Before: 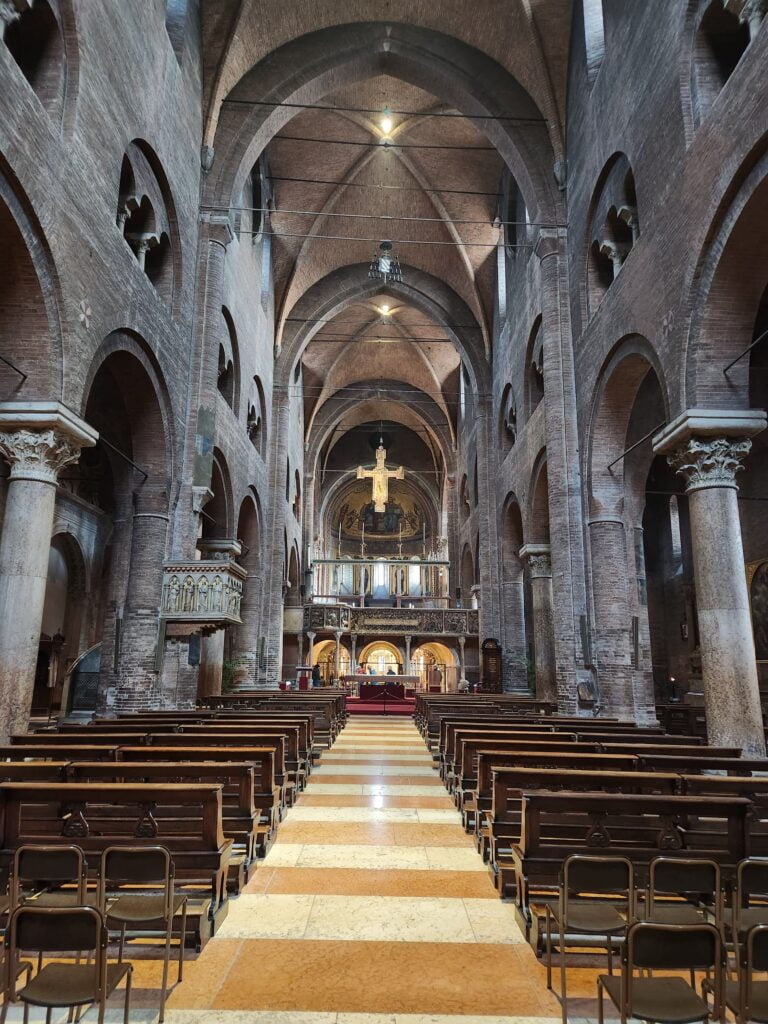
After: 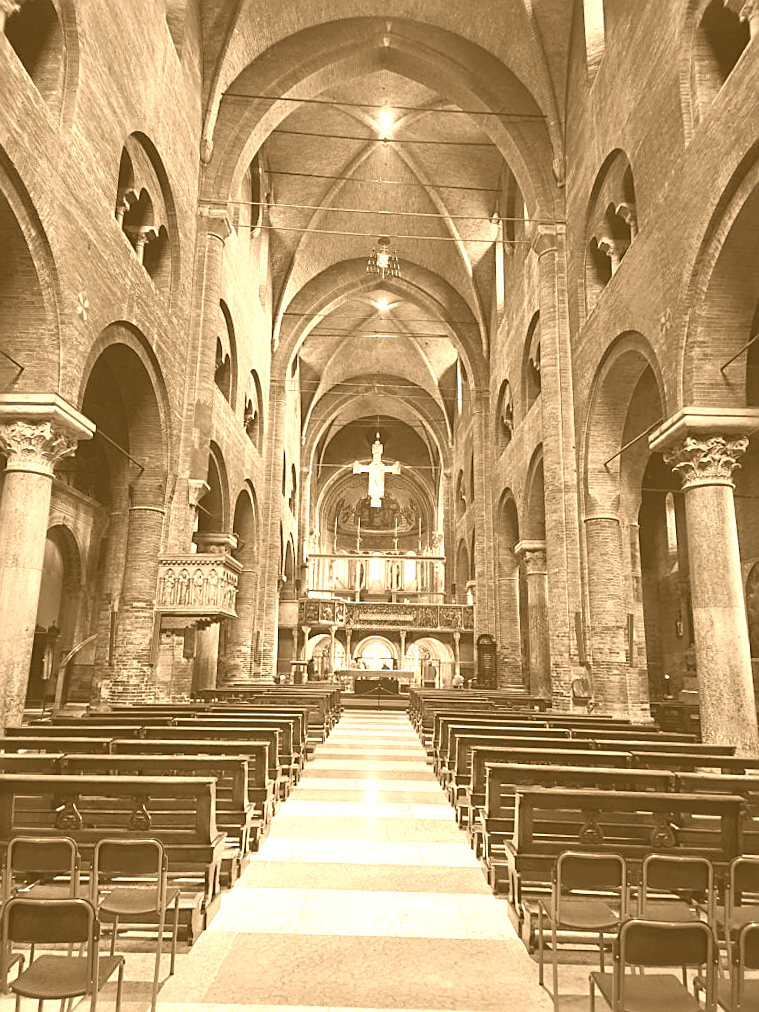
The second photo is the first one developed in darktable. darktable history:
crop and rotate: angle -0.5°
sharpen: on, module defaults
colorize: hue 28.8°, source mix 100%
